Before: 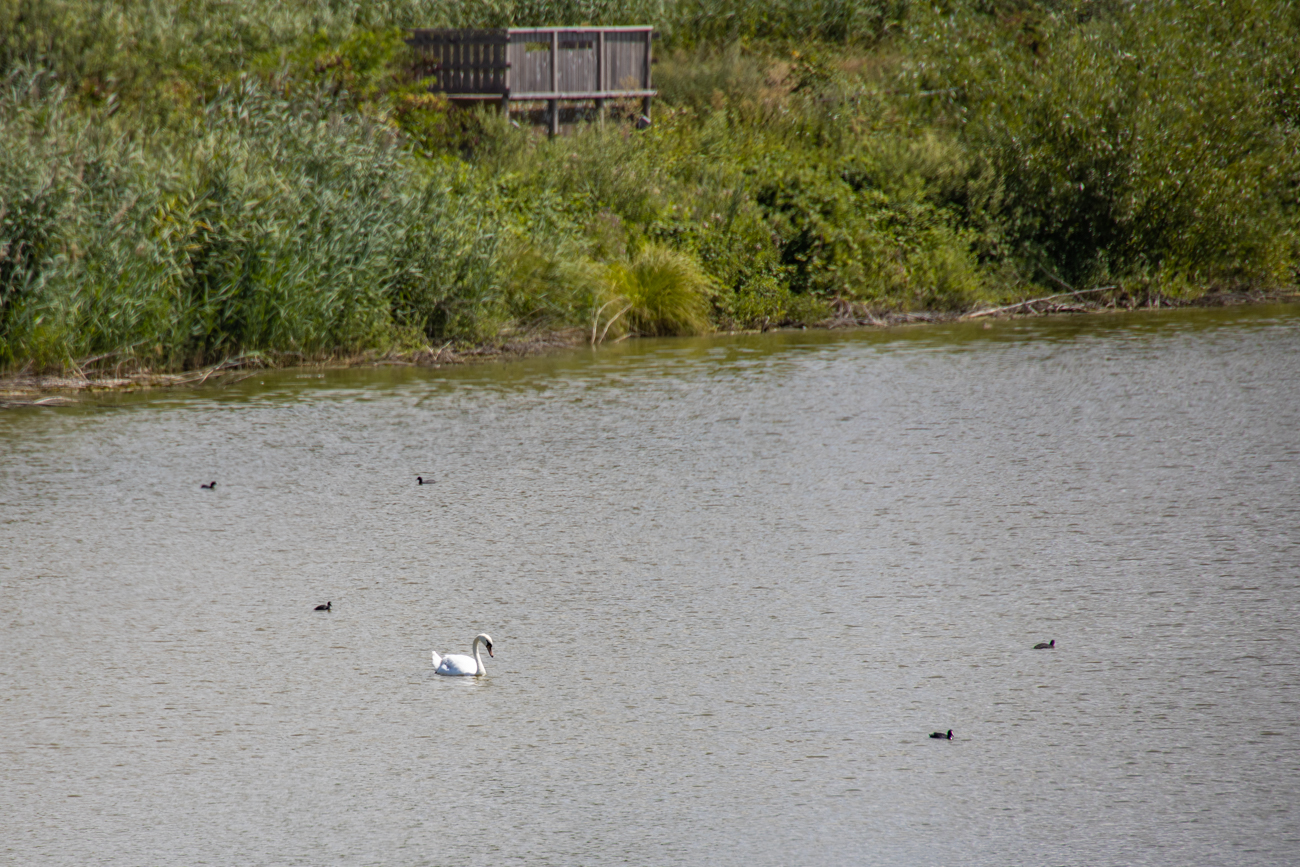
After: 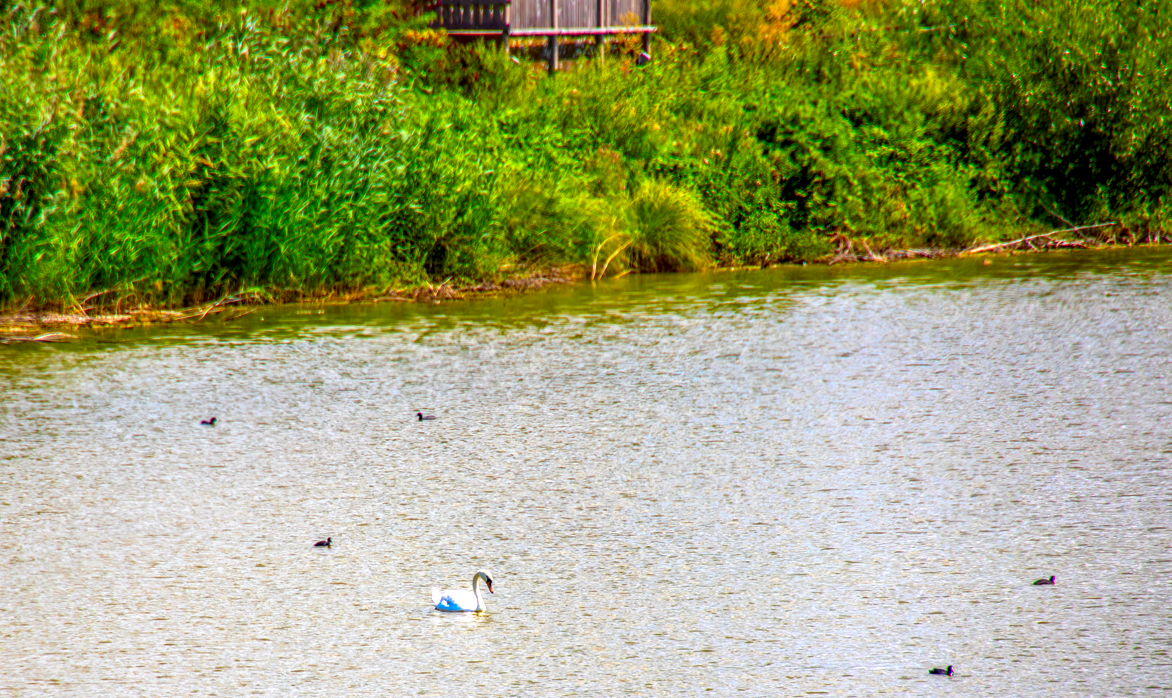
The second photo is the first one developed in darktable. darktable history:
exposure: black level correction 0, exposure 0.699 EV, compensate exposure bias true, compensate highlight preservation false
color correction: highlights b* 0.038, saturation 2.97
crop: top 7.485%, right 9.795%, bottom 11.996%
local contrast: detail 150%
